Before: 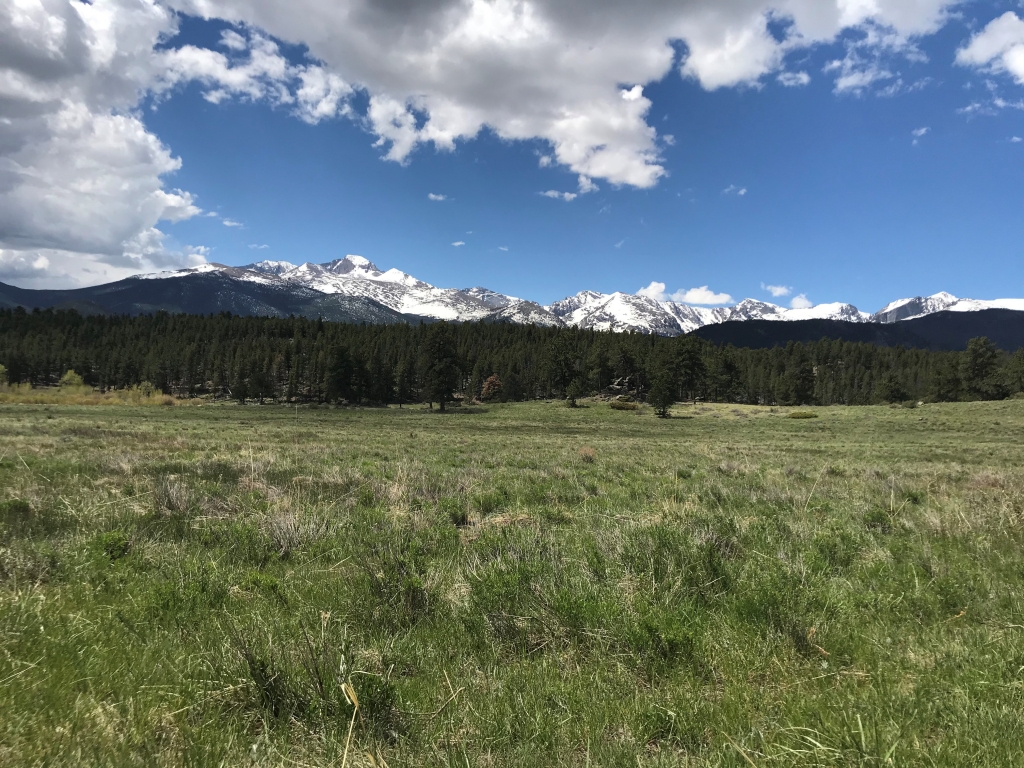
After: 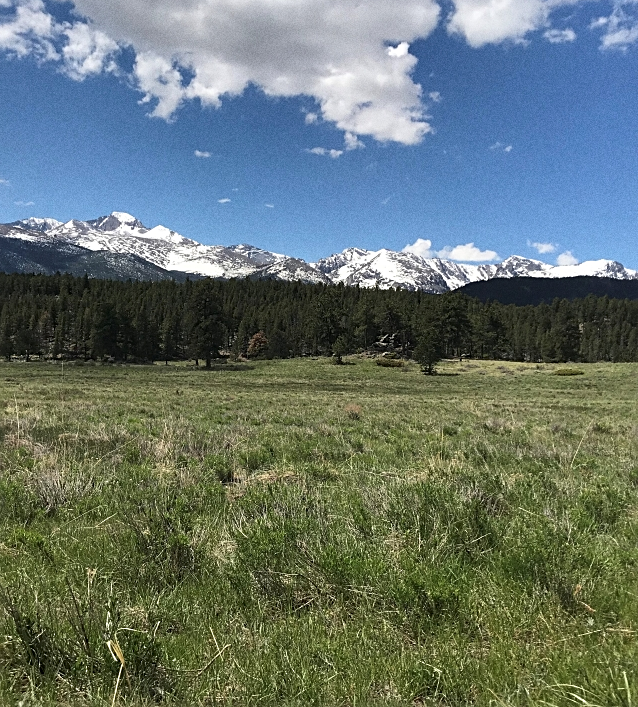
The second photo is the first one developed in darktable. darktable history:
grain: coarseness 0.09 ISO
crop and rotate: left 22.918%, top 5.629%, right 14.711%, bottom 2.247%
sharpen: on, module defaults
